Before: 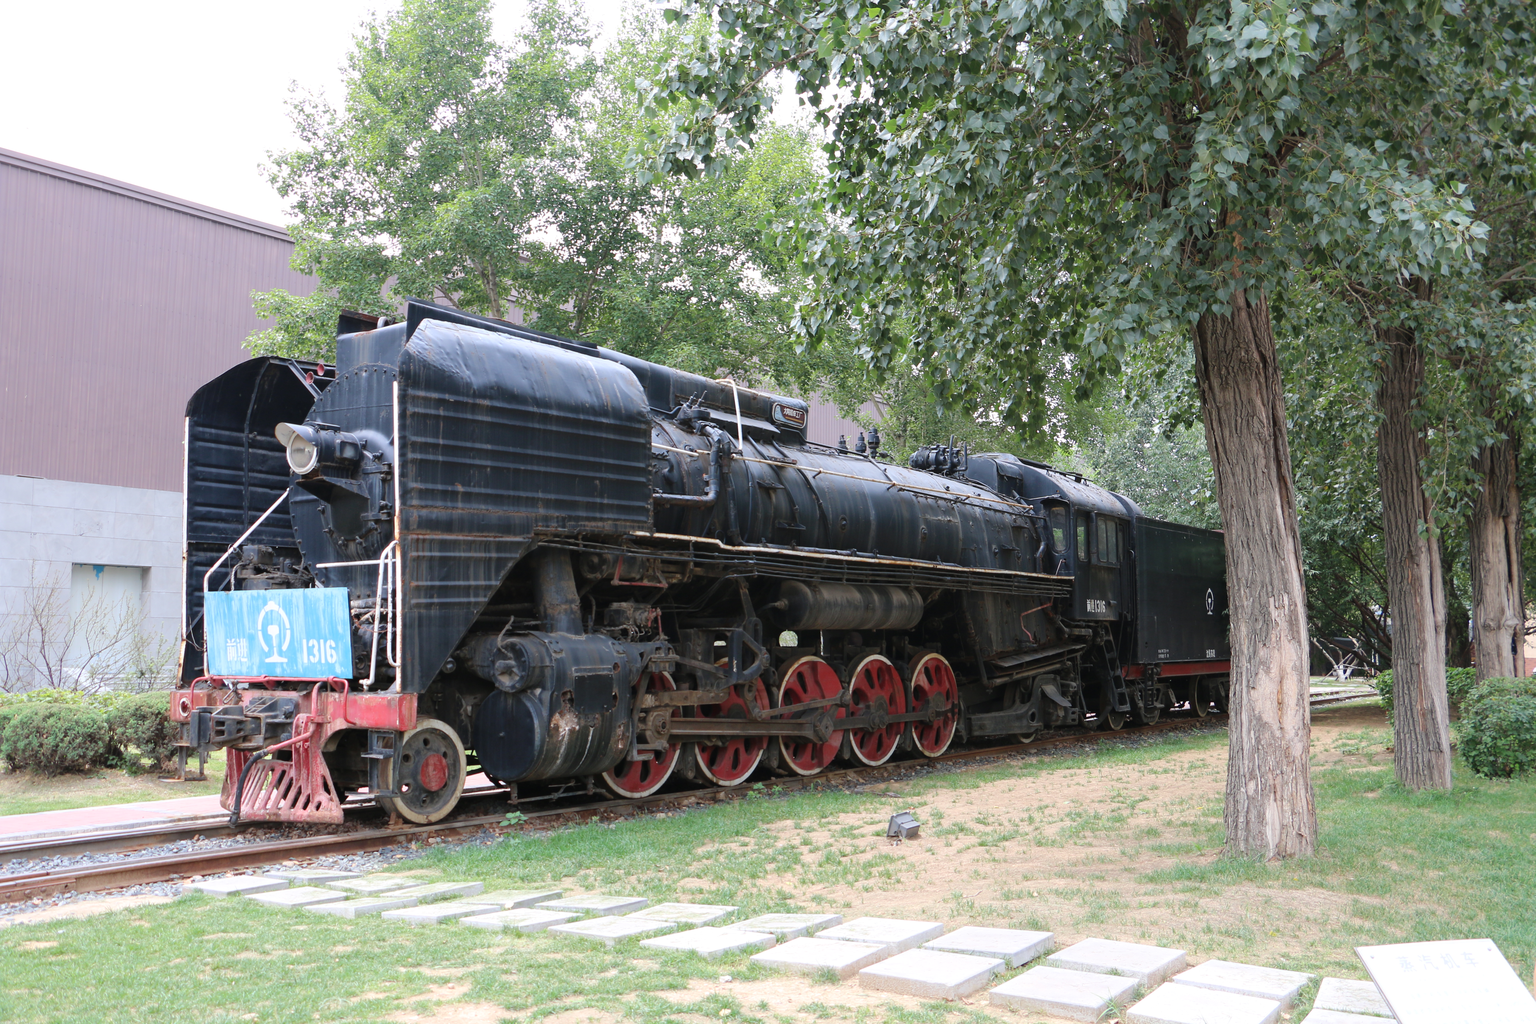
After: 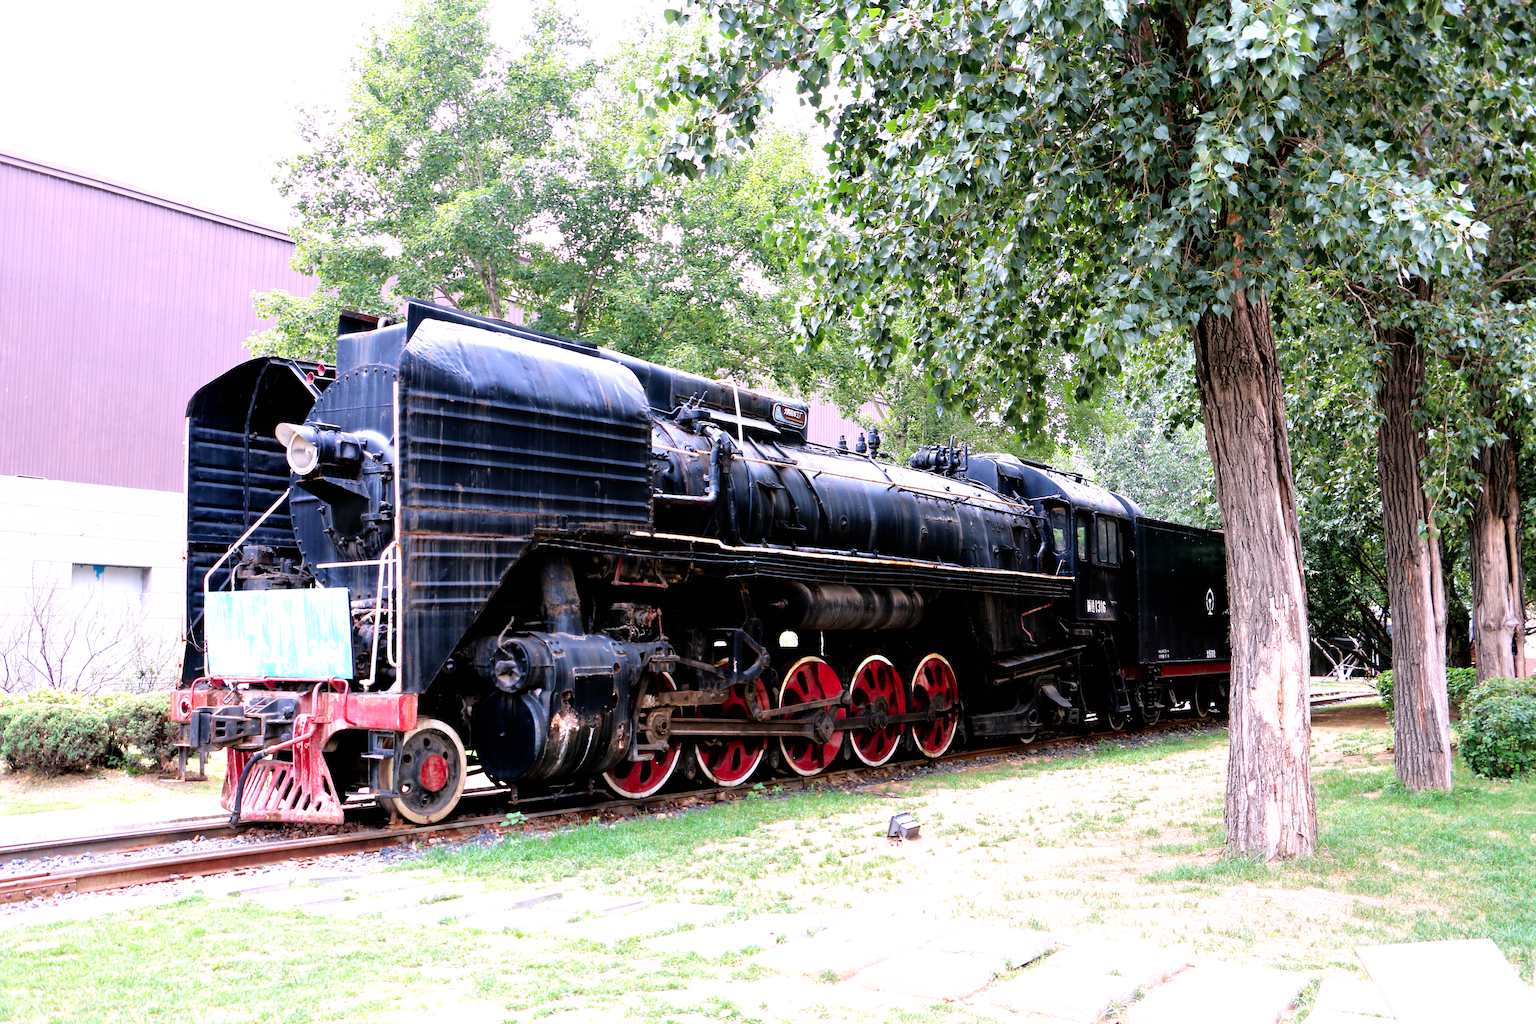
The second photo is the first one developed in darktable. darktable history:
white balance: red 1.05, blue 1.072
filmic rgb: black relative exposure -8.2 EV, white relative exposure 2.2 EV, threshold 3 EV, hardness 7.11, latitude 85.74%, contrast 1.696, highlights saturation mix -4%, shadows ↔ highlights balance -2.69%, preserve chrominance no, color science v5 (2021), contrast in shadows safe, contrast in highlights safe, enable highlight reconstruction true
tone equalizer: -8 EV 0.001 EV, -7 EV -0.004 EV, -6 EV 0.009 EV, -5 EV 0.032 EV, -4 EV 0.276 EV, -3 EV 0.644 EV, -2 EV 0.584 EV, -1 EV 0.187 EV, +0 EV 0.024 EV
